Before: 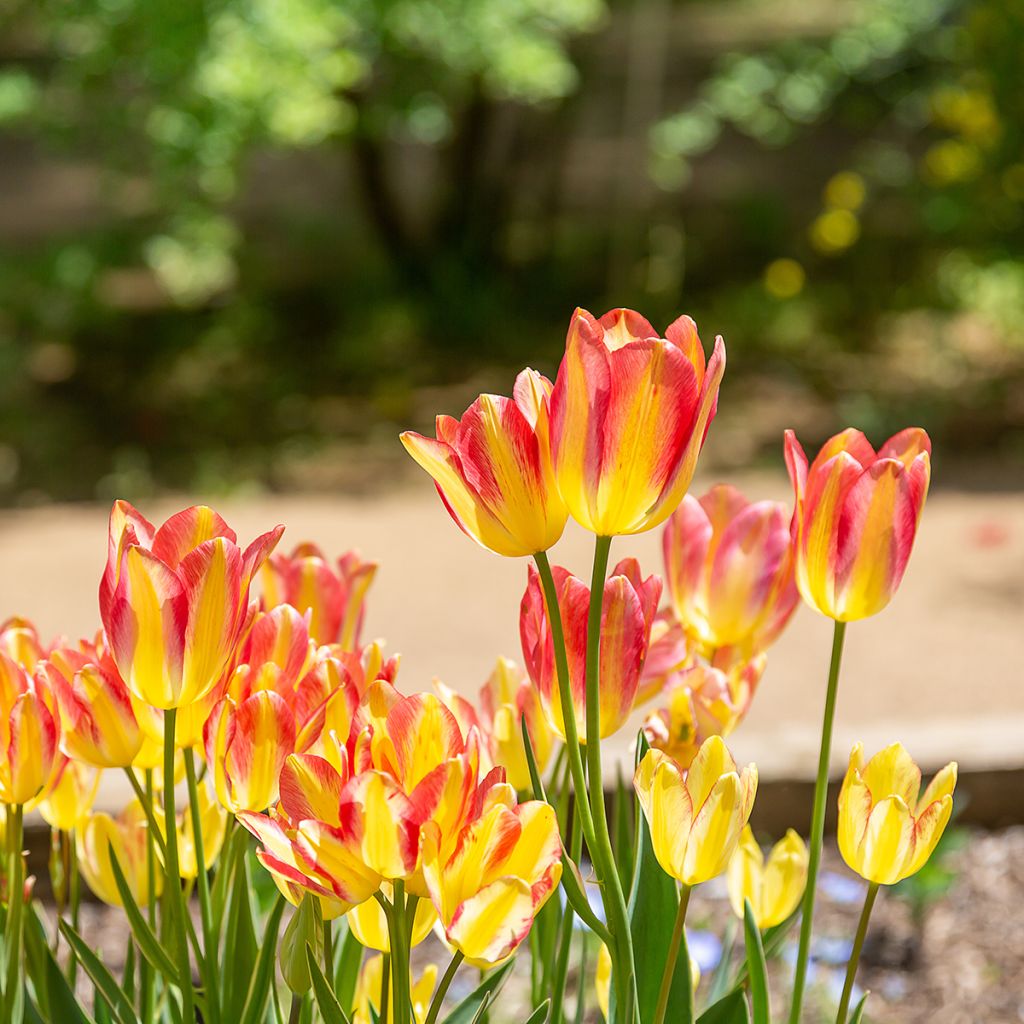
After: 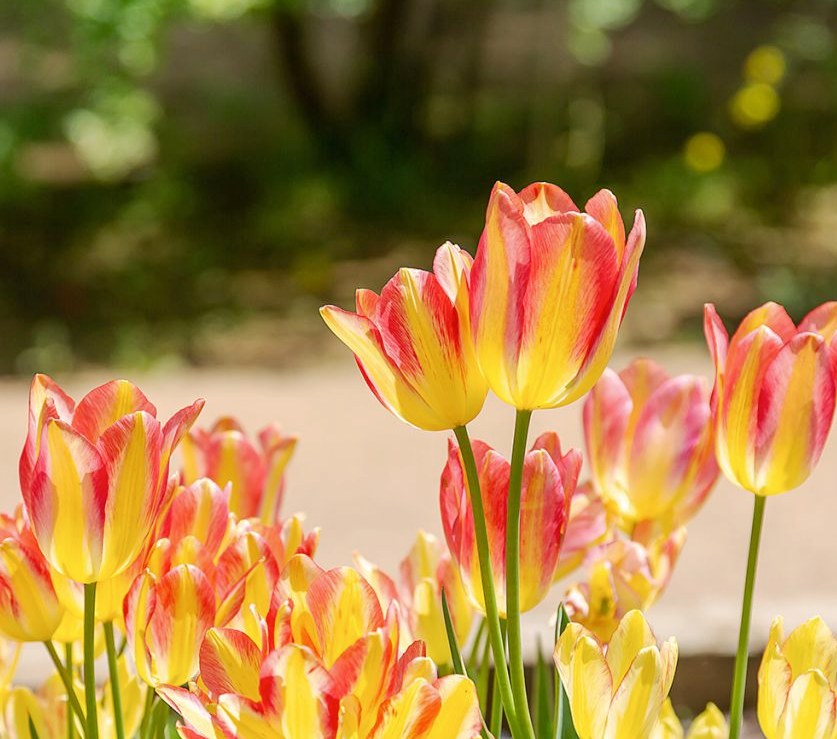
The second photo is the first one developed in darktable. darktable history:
base curve: curves: ch0 [(0, 0) (0.262, 0.32) (0.722, 0.705) (1, 1)], preserve colors none
crop: left 7.904%, top 12.346%, right 10.332%, bottom 15.399%
